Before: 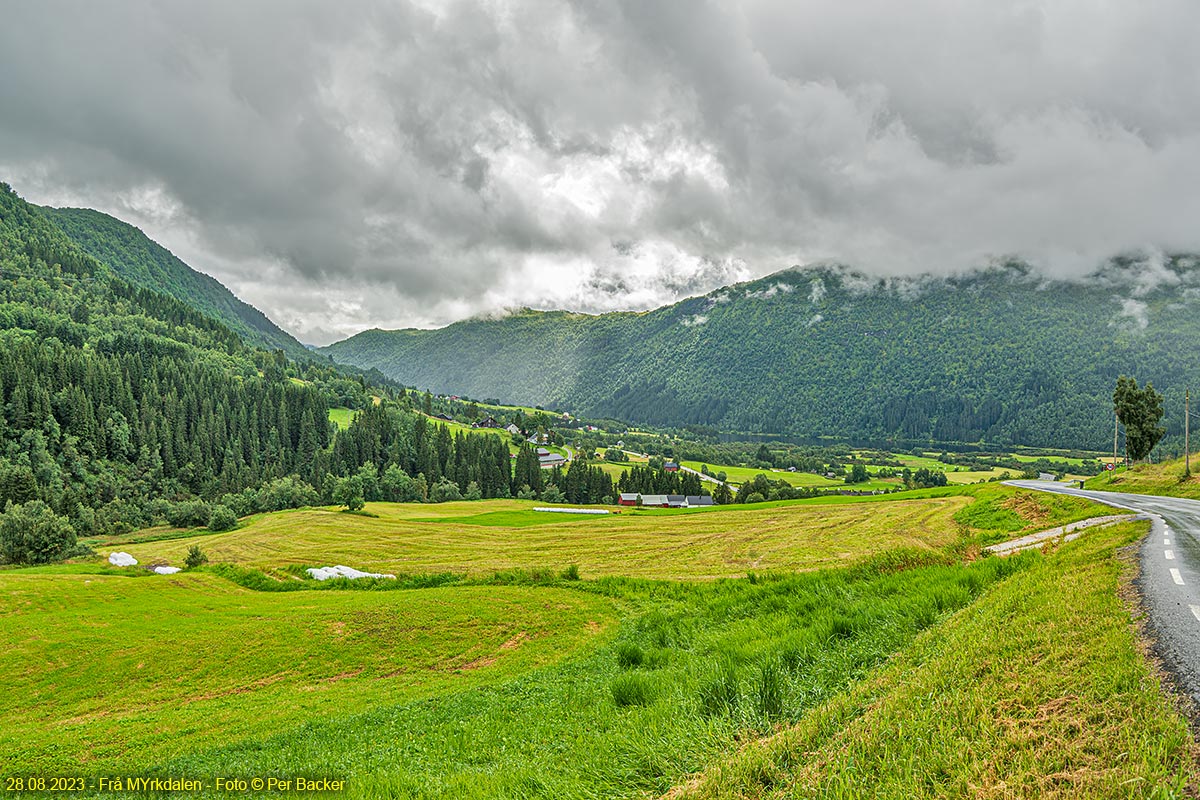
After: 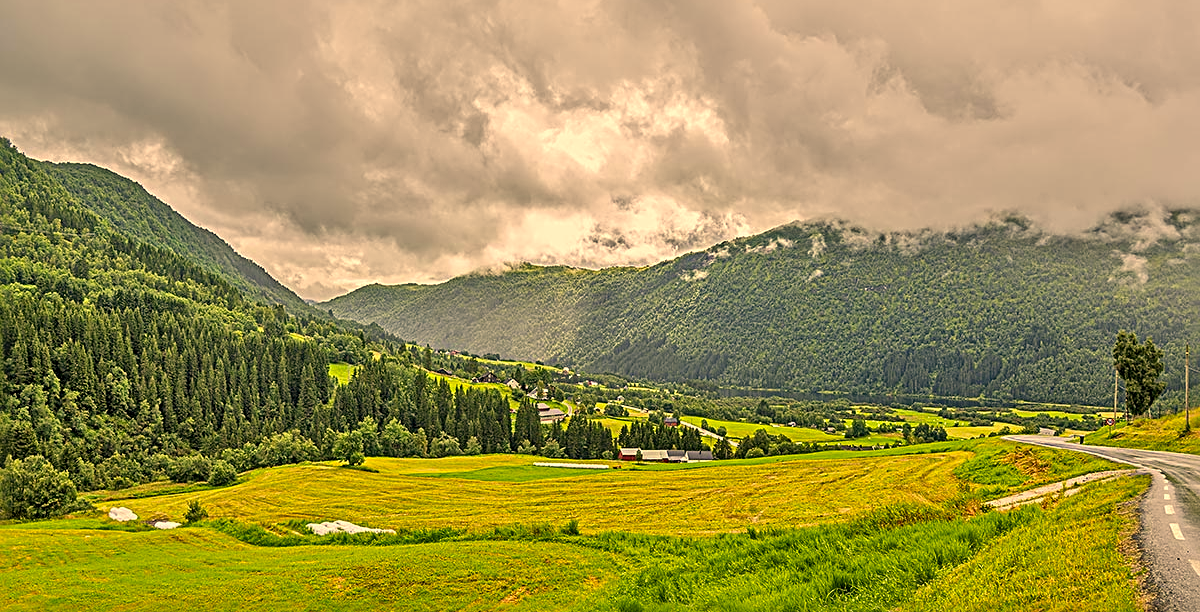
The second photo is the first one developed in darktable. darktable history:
color correction: highlights a* 14.79, highlights b* 31.71
crop: top 5.66%, bottom 17.747%
sharpen: radius 3.999
